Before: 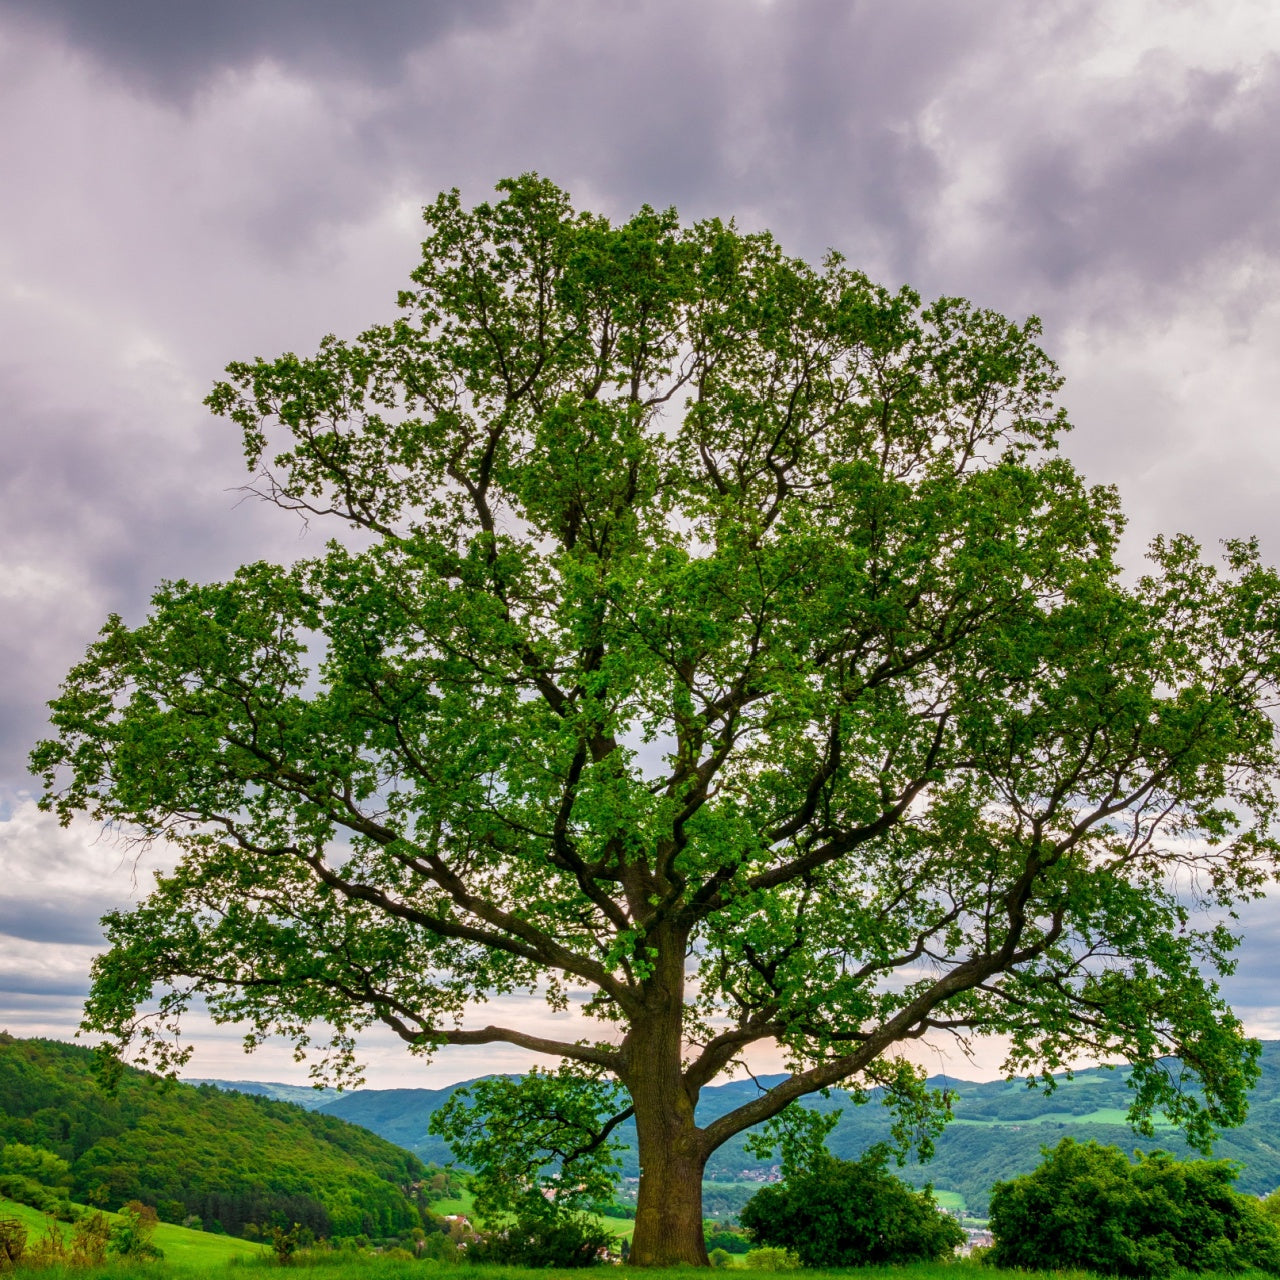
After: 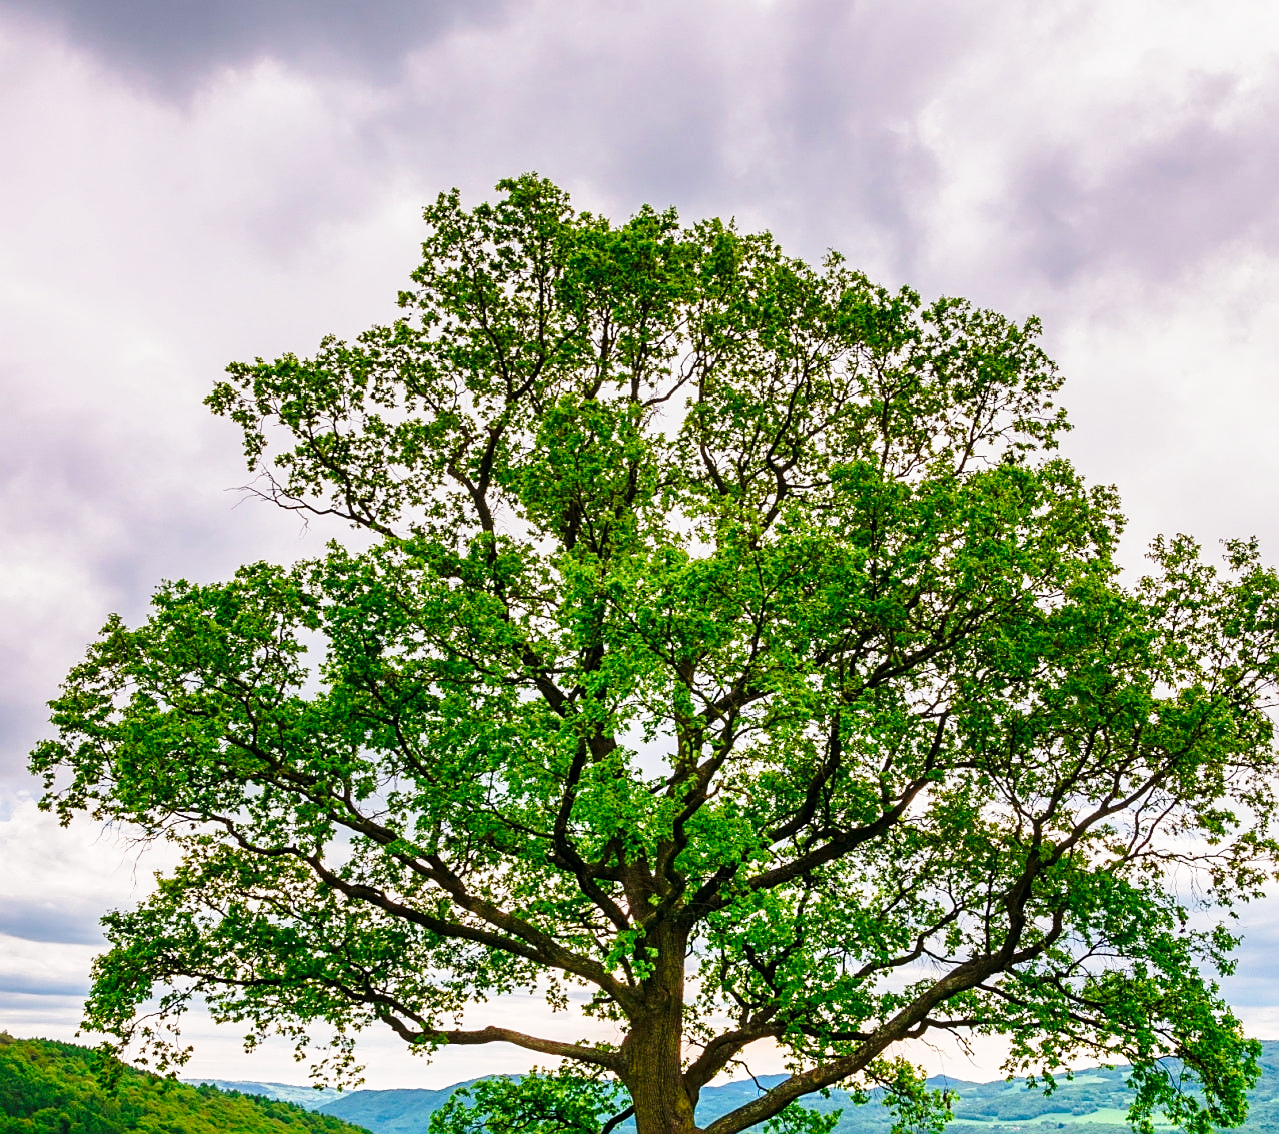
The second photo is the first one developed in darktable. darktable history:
sharpen: on, module defaults
crop and rotate: top 0%, bottom 11.403%
base curve: curves: ch0 [(0, 0) (0.028, 0.03) (0.121, 0.232) (0.46, 0.748) (0.859, 0.968) (1, 1)], preserve colors none
